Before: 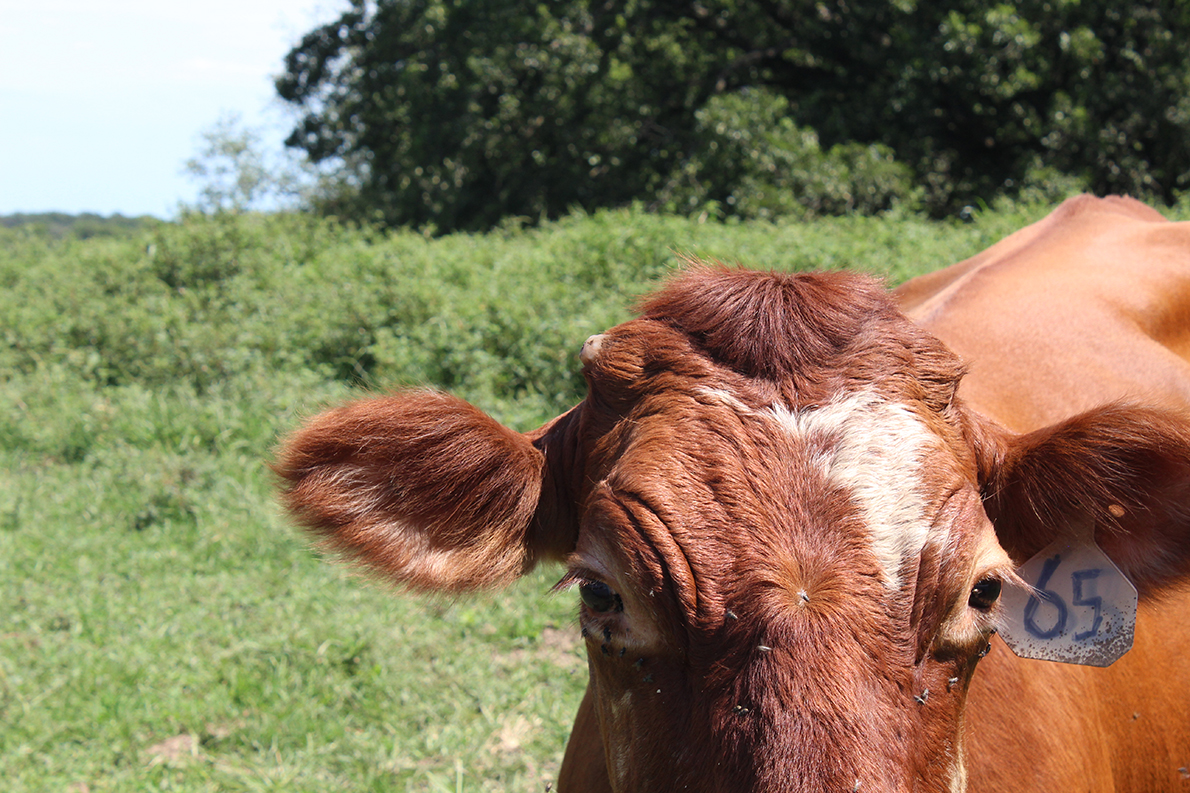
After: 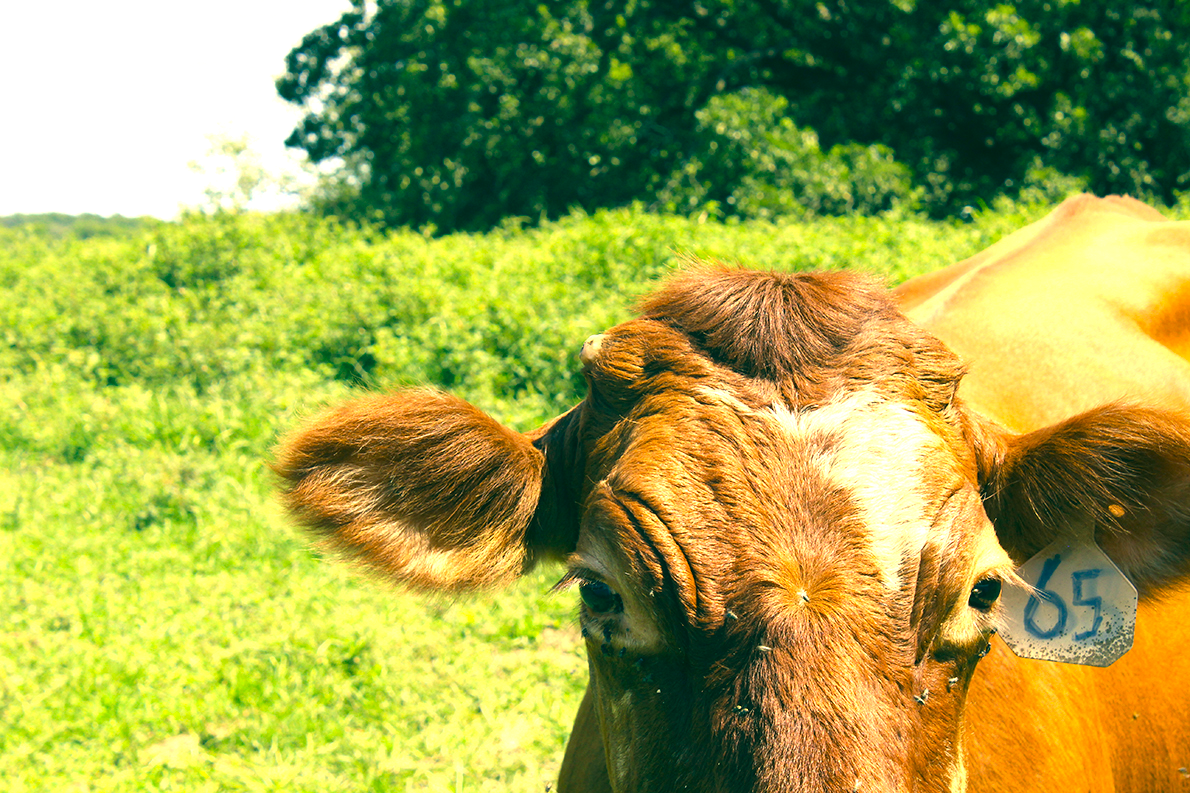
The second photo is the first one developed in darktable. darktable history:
color correction: highlights a* 1.83, highlights b* 34.02, shadows a* -36.68, shadows b* -5.48
color balance rgb: perceptual saturation grading › global saturation 10%, global vibrance 10%
exposure: black level correction 0.001, exposure 1.05 EV, compensate exposure bias true, compensate highlight preservation false
